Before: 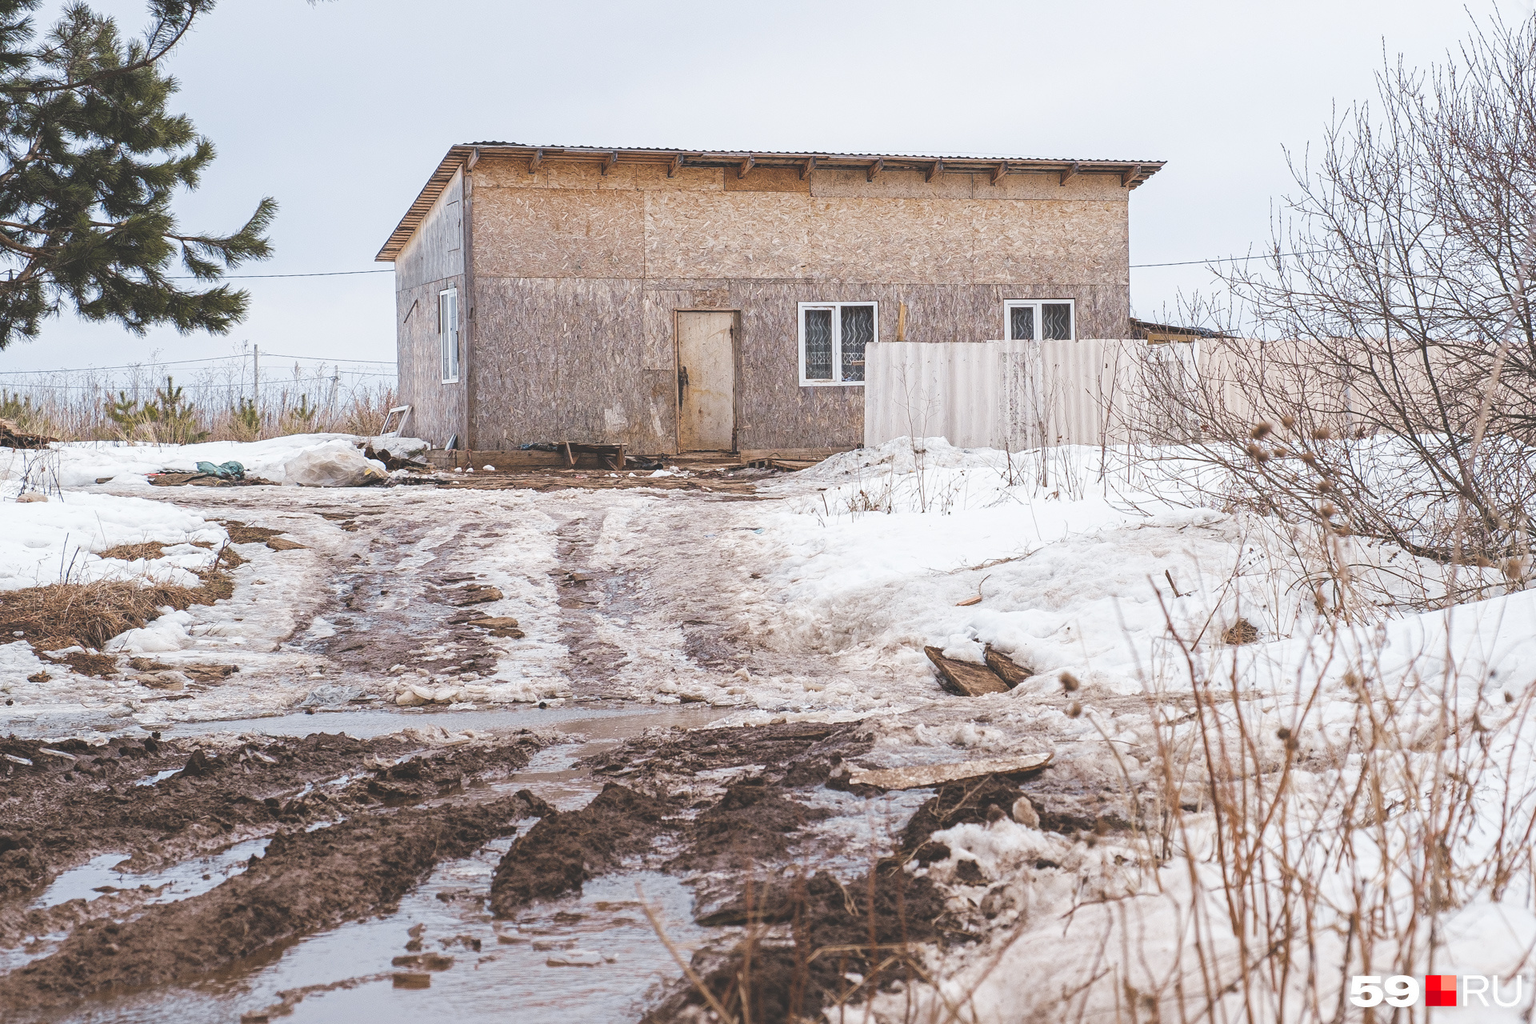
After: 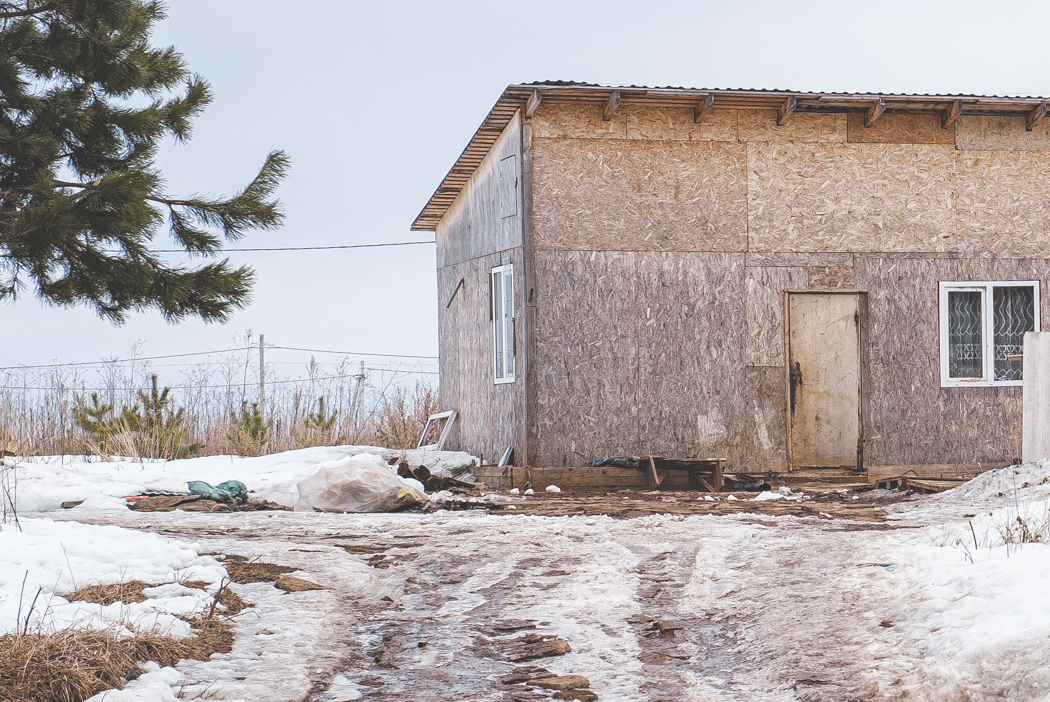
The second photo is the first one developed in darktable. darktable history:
tone equalizer: on, module defaults
crop and rotate: left 3.047%, top 7.509%, right 42.236%, bottom 37.598%
